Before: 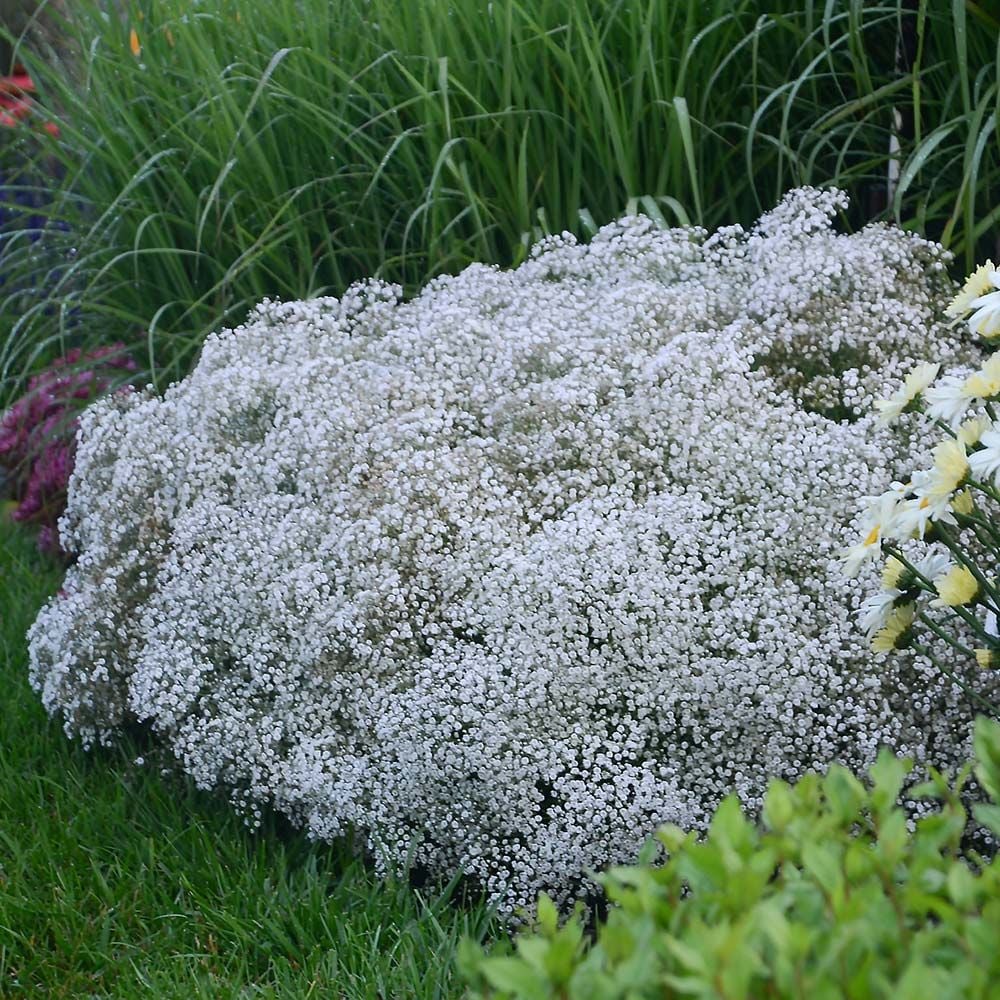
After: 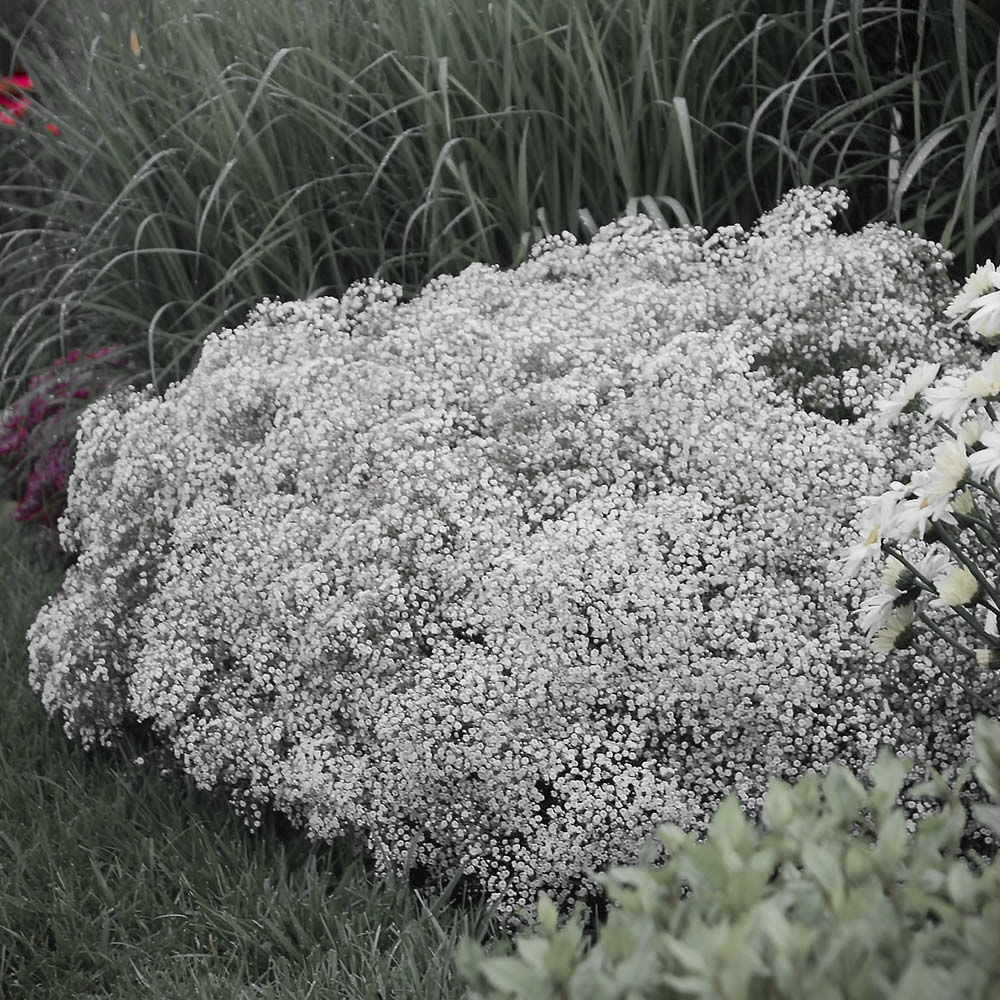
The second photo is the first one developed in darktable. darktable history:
vignetting: fall-off start 97.28%, fall-off radius 79%, brightness -0.462, saturation -0.3, width/height ratio 1.114, dithering 8-bit output, unbound false
color zones: curves: ch1 [(0, 0.831) (0.08, 0.771) (0.157, 0.268) (0.241, 0.207) (0.562, -0.005) (0.714, -0.013) (0.876, 0.01) (1, 0.831)]
